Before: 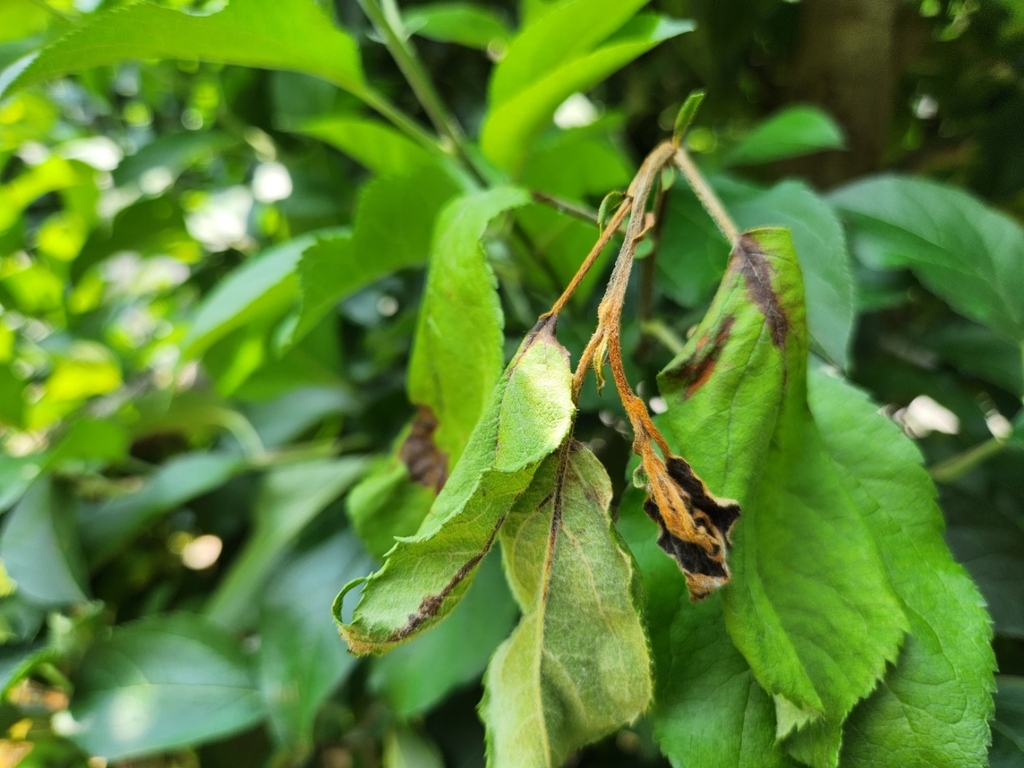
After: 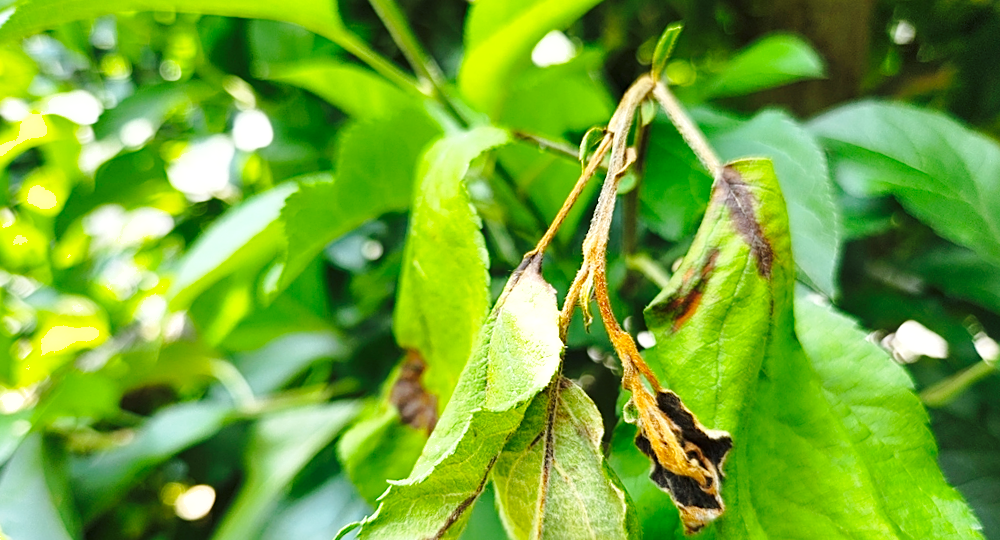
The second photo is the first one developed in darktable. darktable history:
sharpen: on, module defaults
shadows and highlights: on, module defaults
exposure: exposure 0.6 EV, compensate highlight preservation false
rotate and perspective: rotation -2°, crop left 0.022, crop right 0.978, crop top 0.049, crop bottom 0.951
white balance: red 1.009, blue 1.027
crop: left 0.387%, top 5.469%, bottom 19.809%
base curve: curves: ch0 [(0, 0) (0.036, 0.025) (0.121, 0.166) (0.206, 0.329) (0.605, 0.79) (1, 1)], preserve colors none
